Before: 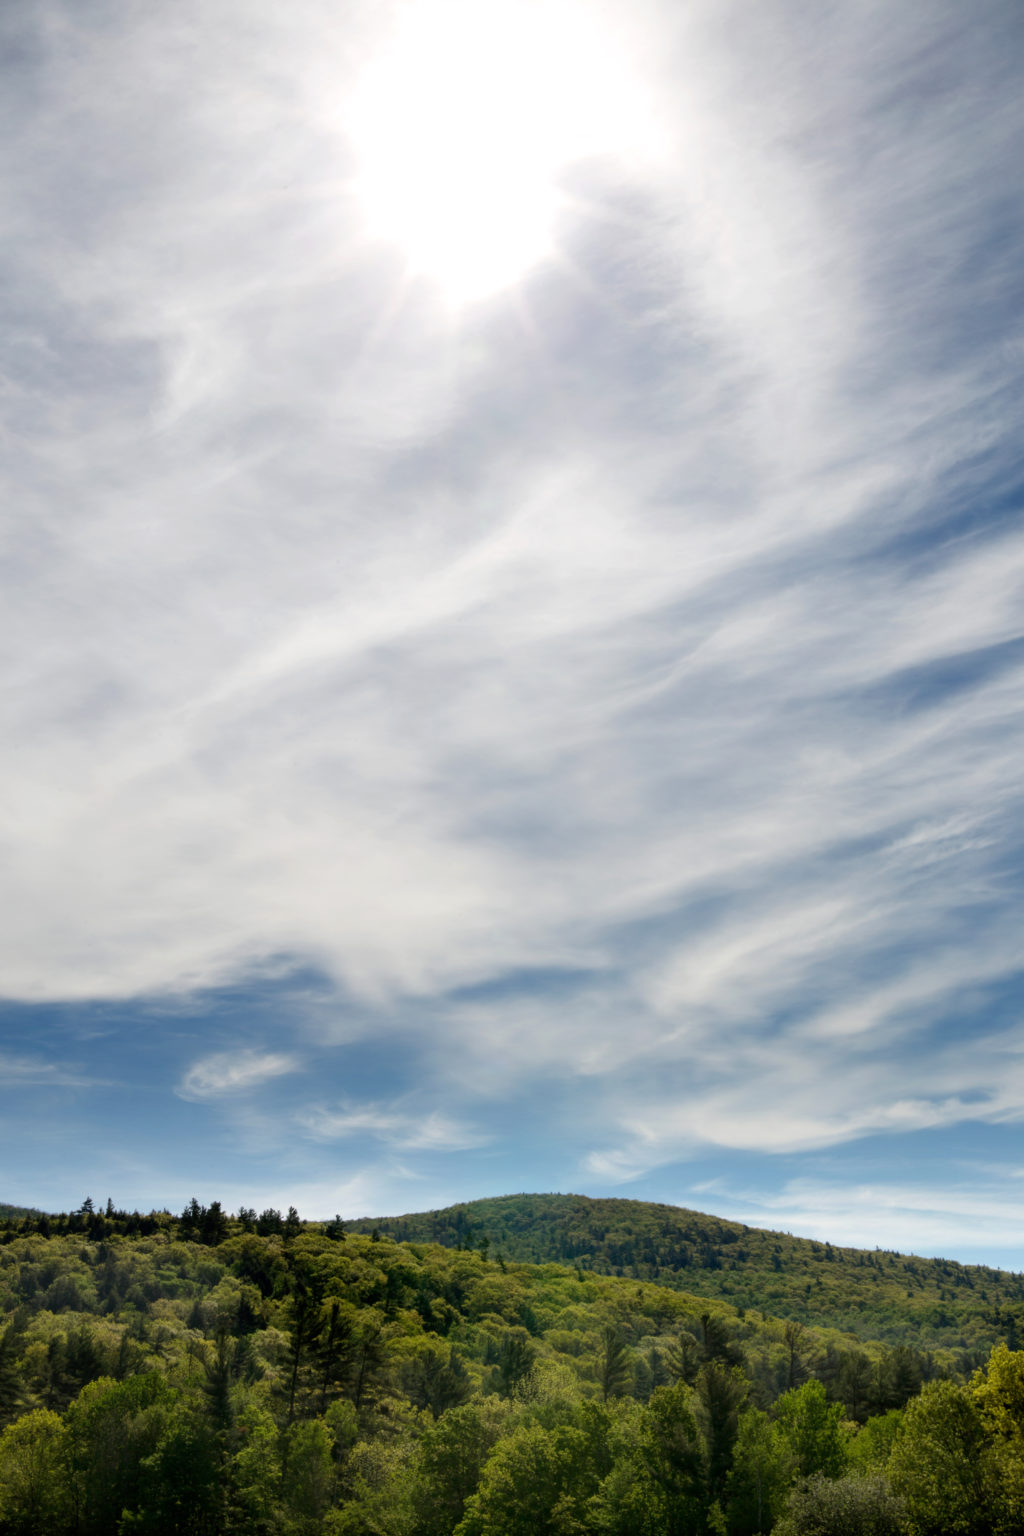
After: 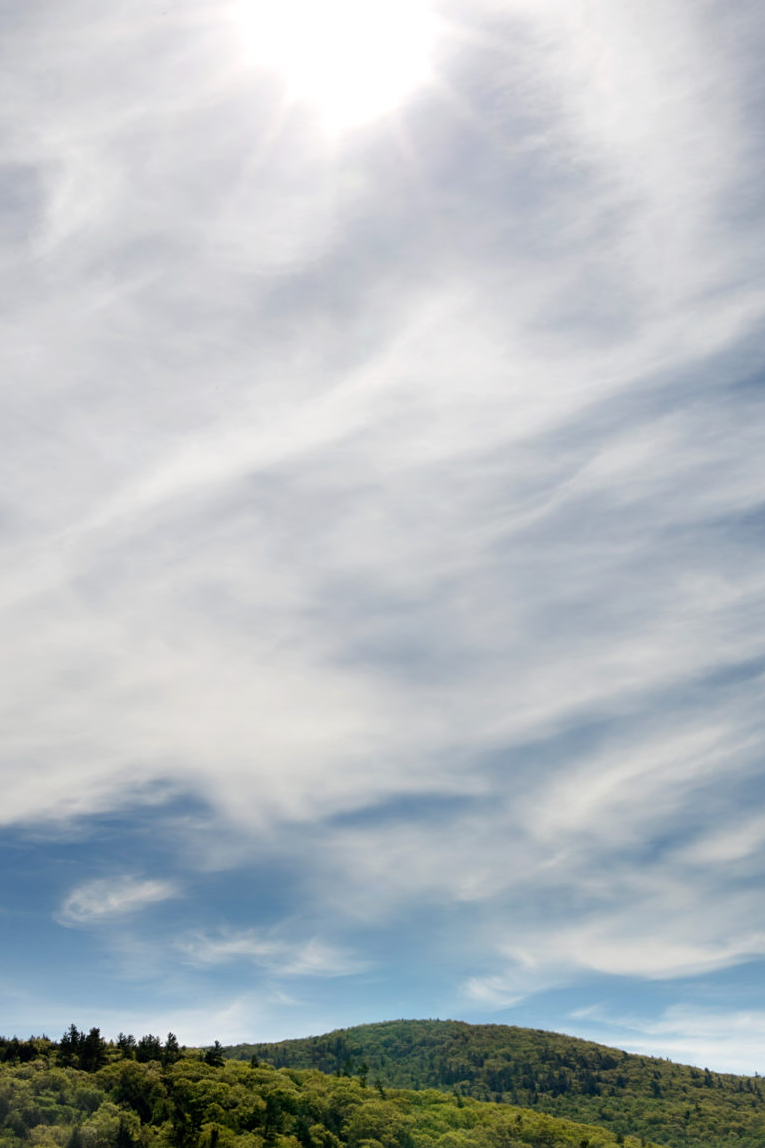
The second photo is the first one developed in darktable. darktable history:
sharpen: amount 0.2
crop and rotate: left 11.831%, top 11.346%, right 13.429%, bottom 13.899%
